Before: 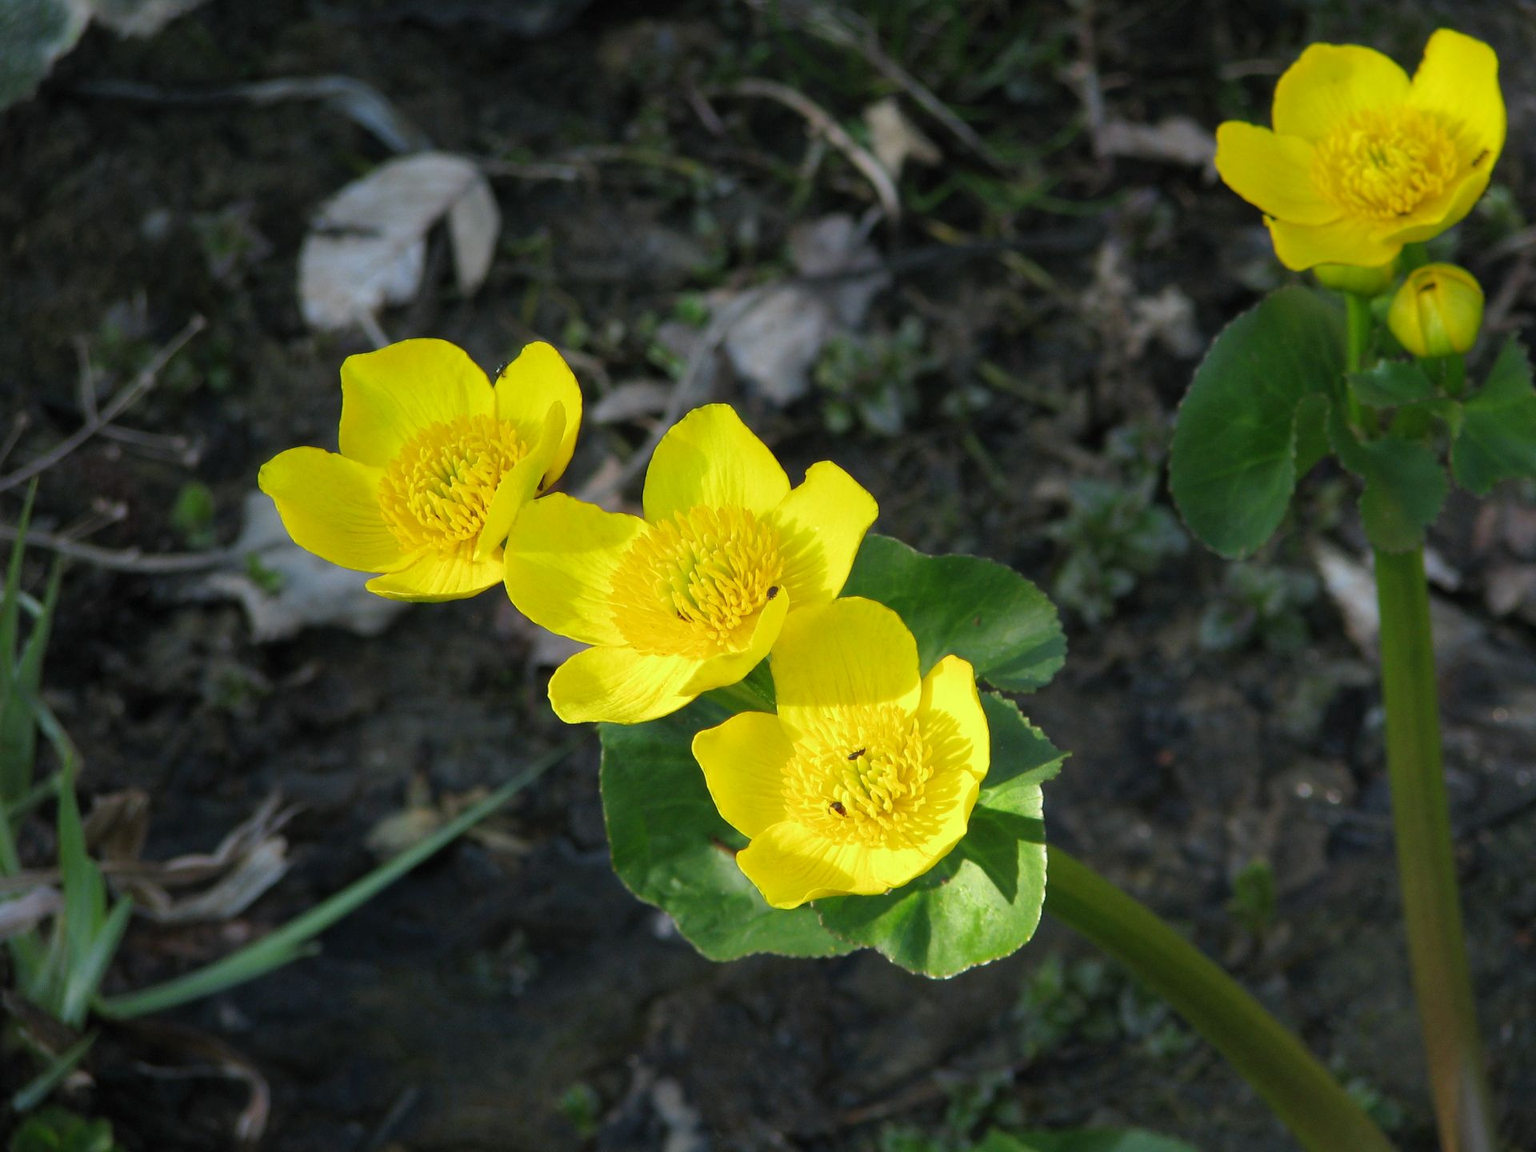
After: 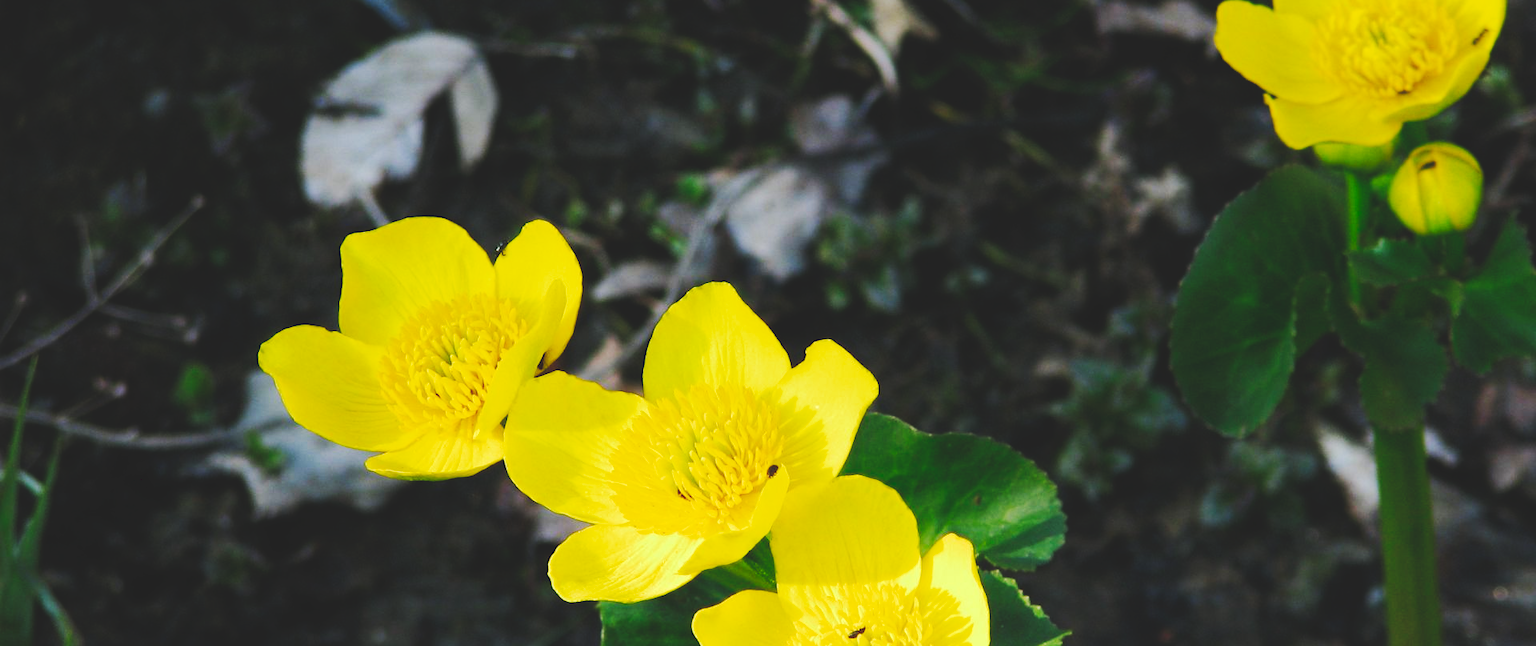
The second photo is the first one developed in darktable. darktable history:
tone curve: curves: ch0 [(0, 0) (0.003, 0.13) (0.011, 0.13) (0.025, 0.134) (0.044, 0.136) (0.069, 0.139) (0.1, 0.144) (0.136, 0.151) (0.177, 0.171) (0.224, 0.2) (0.277, 0.247) (0.335, 0.318) (0.399, 0.412) (0.468, 0.536) (0.543, 0.659) (0.623, 0.746) (0.709, 0.812) (0.801, 0.871) (0.898, 0.915) (1, 1)], preserve colors none
crop and rotate: top 10.605%, bottom 33.274%
